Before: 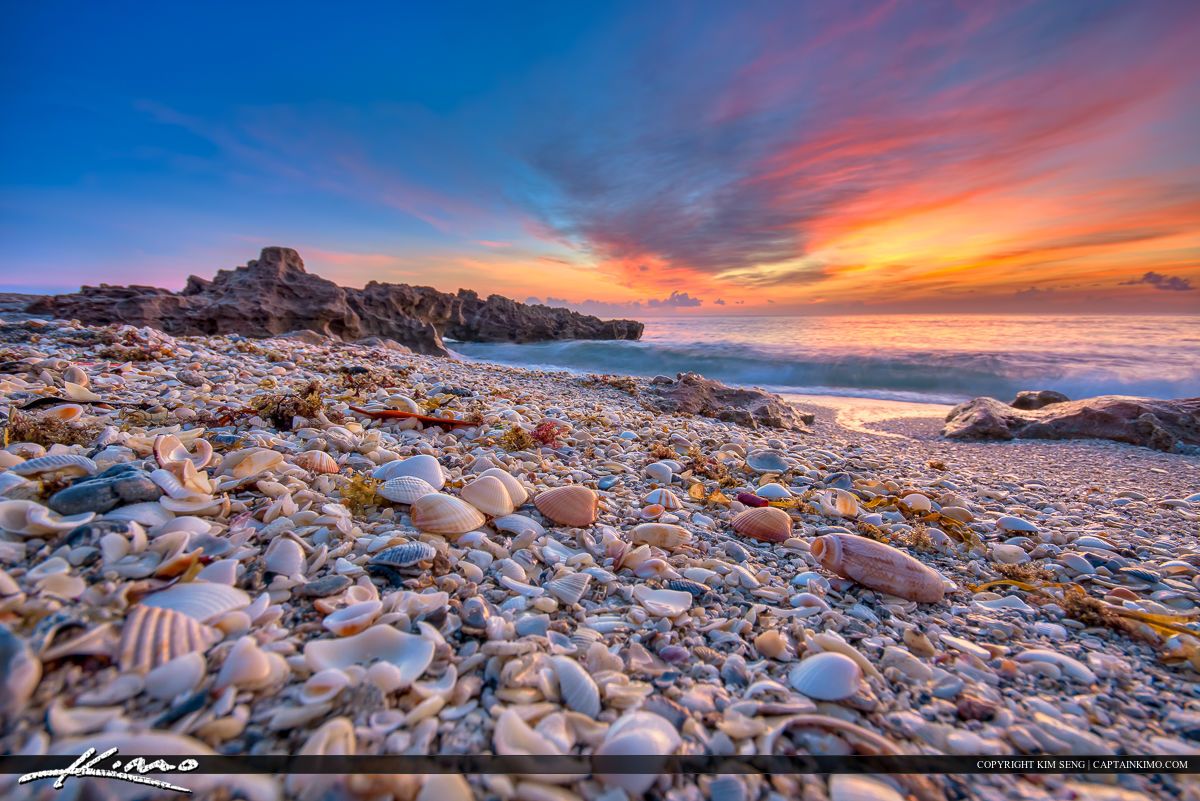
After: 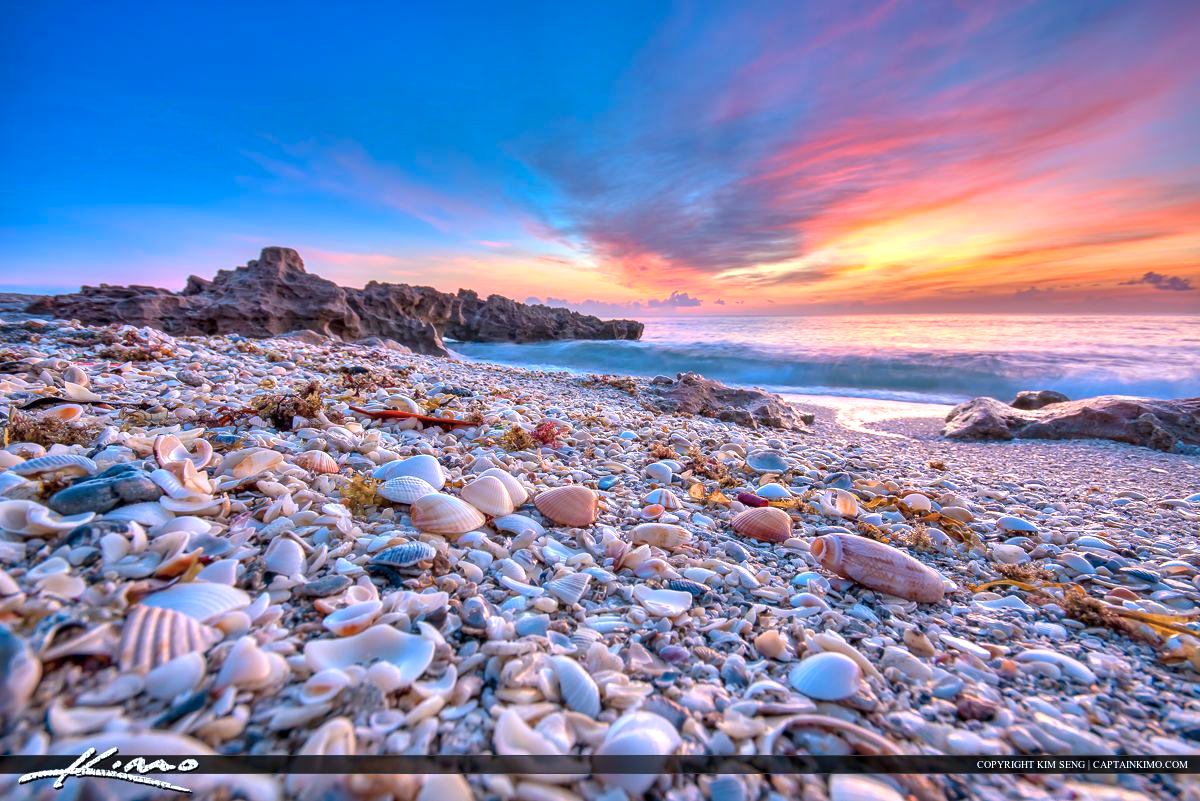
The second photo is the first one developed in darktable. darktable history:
color correction: highlights a* -2.36, highlights b* -18.4
exposure: exposure 0.56 EV, compensate highlight preservation false
